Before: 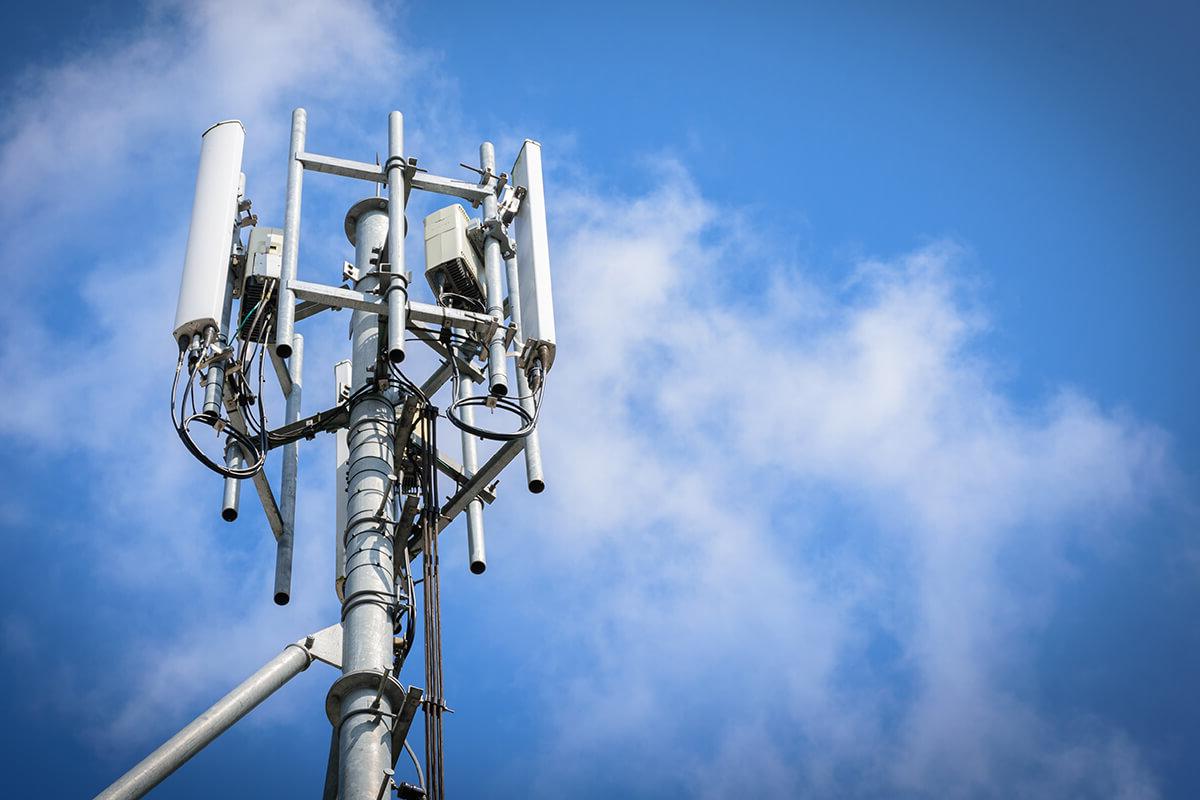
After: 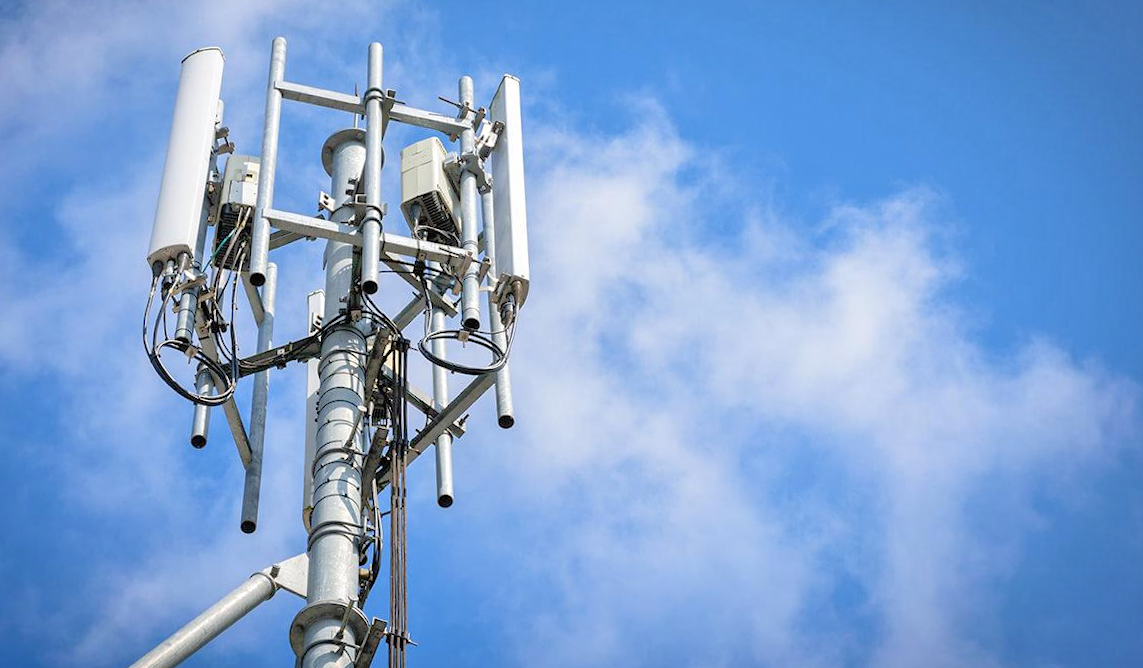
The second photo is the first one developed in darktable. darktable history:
rotate and perspective: rotation 1.57°, crop left 0.018, crop right 0.982, crop top 0.039, crop bottom 0.961
tone equalizer: -7 EV 0.15 EV, -6 EV 0.6 EV, -5 EV 1.15 EV, -4 EV 1.33 EV, -3 EV 1.15 EV, -2 EV 0.6 EV, -1 EV 0.15 EV, mask exposure compensation -0.5 EV
crop: left 1.507%, top 6.147%, right 1.379%, bottom 6.637%
